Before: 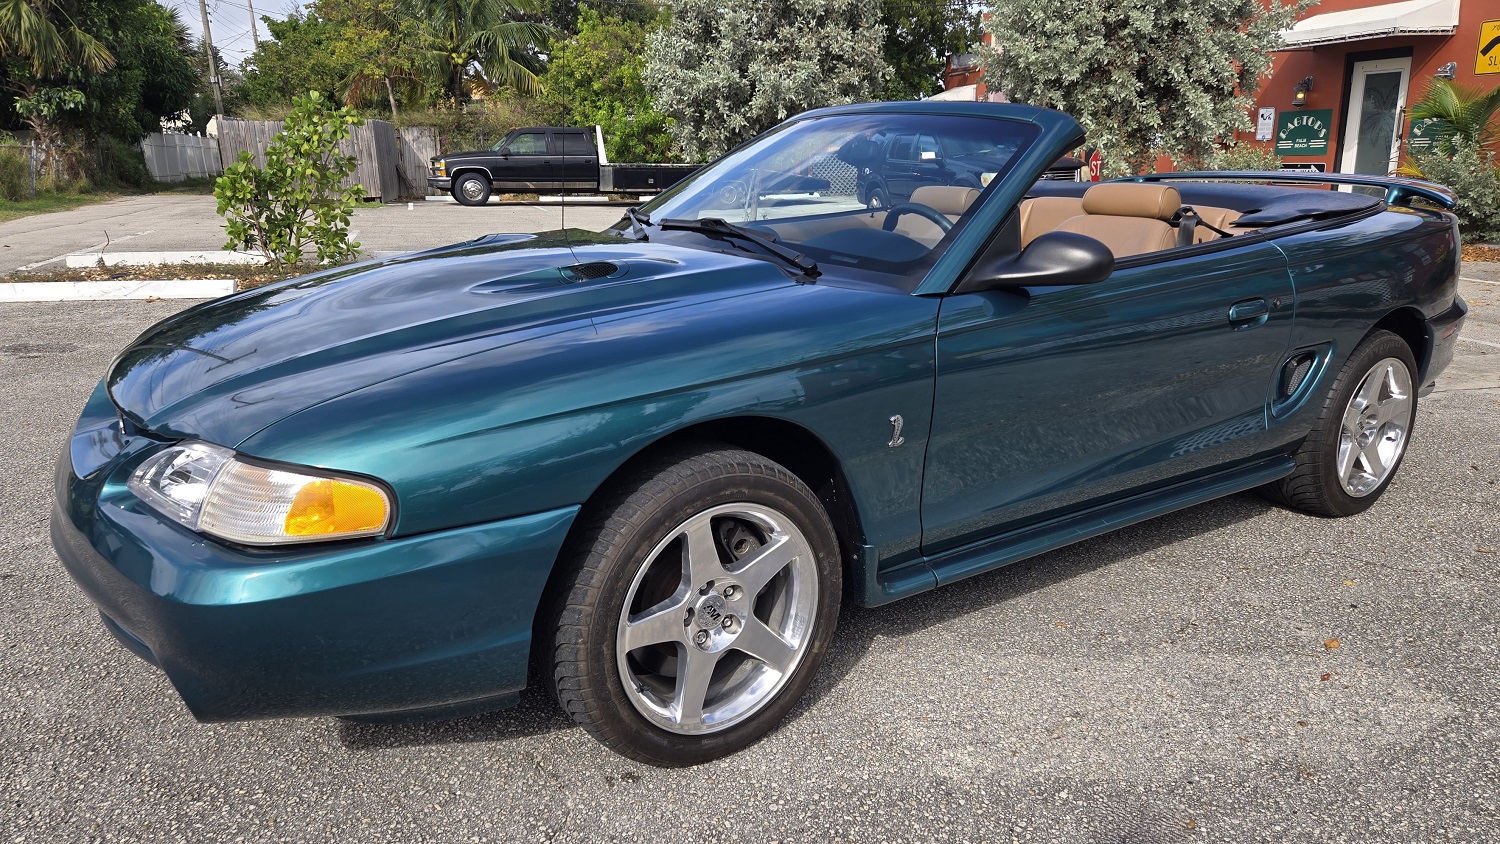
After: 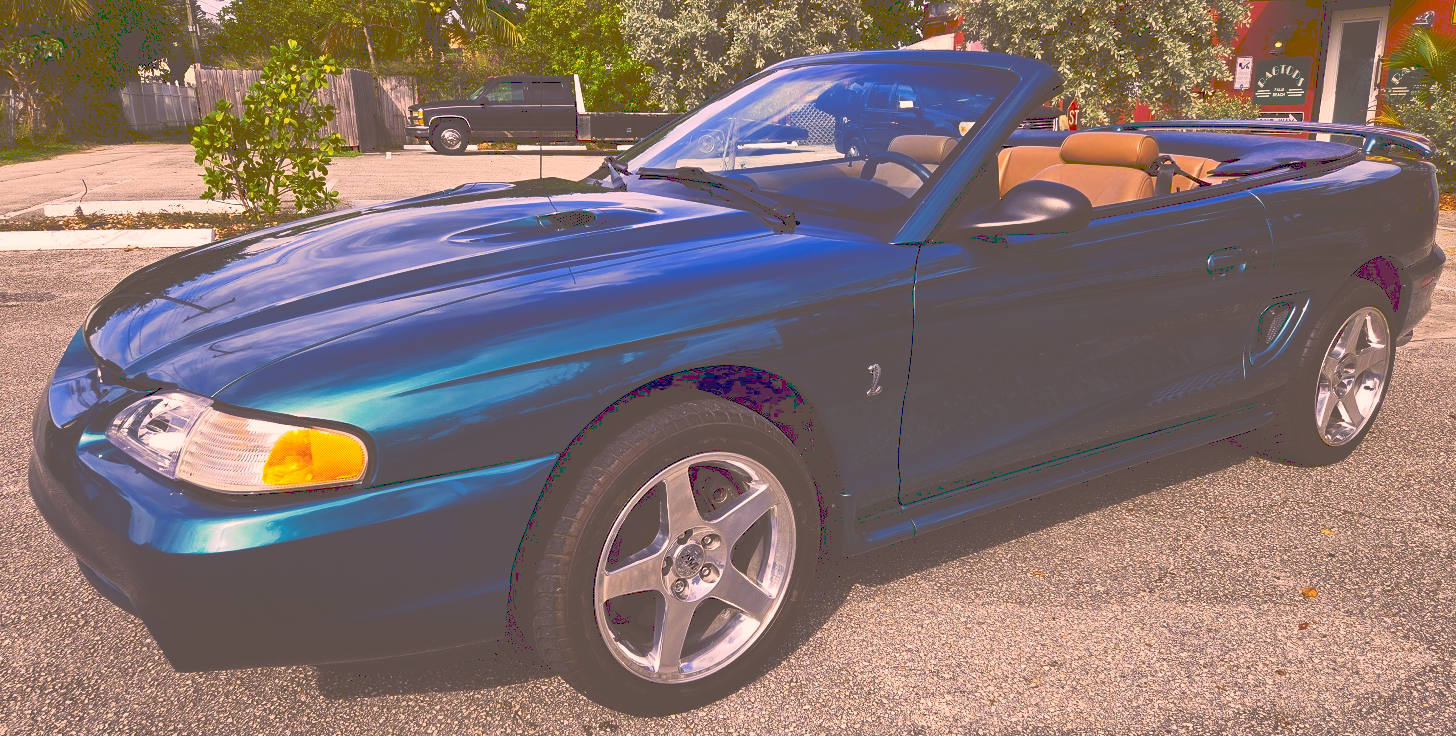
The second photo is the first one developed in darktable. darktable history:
contrast brightness saturation: contrast 0.07, brightness -0.14, saturation 0.11
crop: left 1.507%, top 6.147%, right 1.379%, bottom 6.637%
white balance: red 0.976, blue 1.04
color correction: highlights a* 17.88, highlights b* 18.79
tone curve: curves: ch0 [(0, 0) (0.003, 0.345) (0.011, 0.345) (0.025, 0.345) (0.044, 0.349) (0.069, 0.353) (0.1, 0.356) (0.136, 0.359) (0.177, 0.366) (0.224, 0.378) (0.277, 0.398) (0.335, 0.429) (0.399, 0.476) (0.468, 0.545) (0.543, 0.624) (0.623, 0.721) (0.709, 0.811) (0.801, 0.876) (0.898, 0.913) (1, 1)], preserve colors none
color balance rgb: perceptual saturation grading › global saturation 20%, perceptual saturation grading › highlights -25%, perceptual saturation grading › shadows 50.52%, global vibrance 40.24%
